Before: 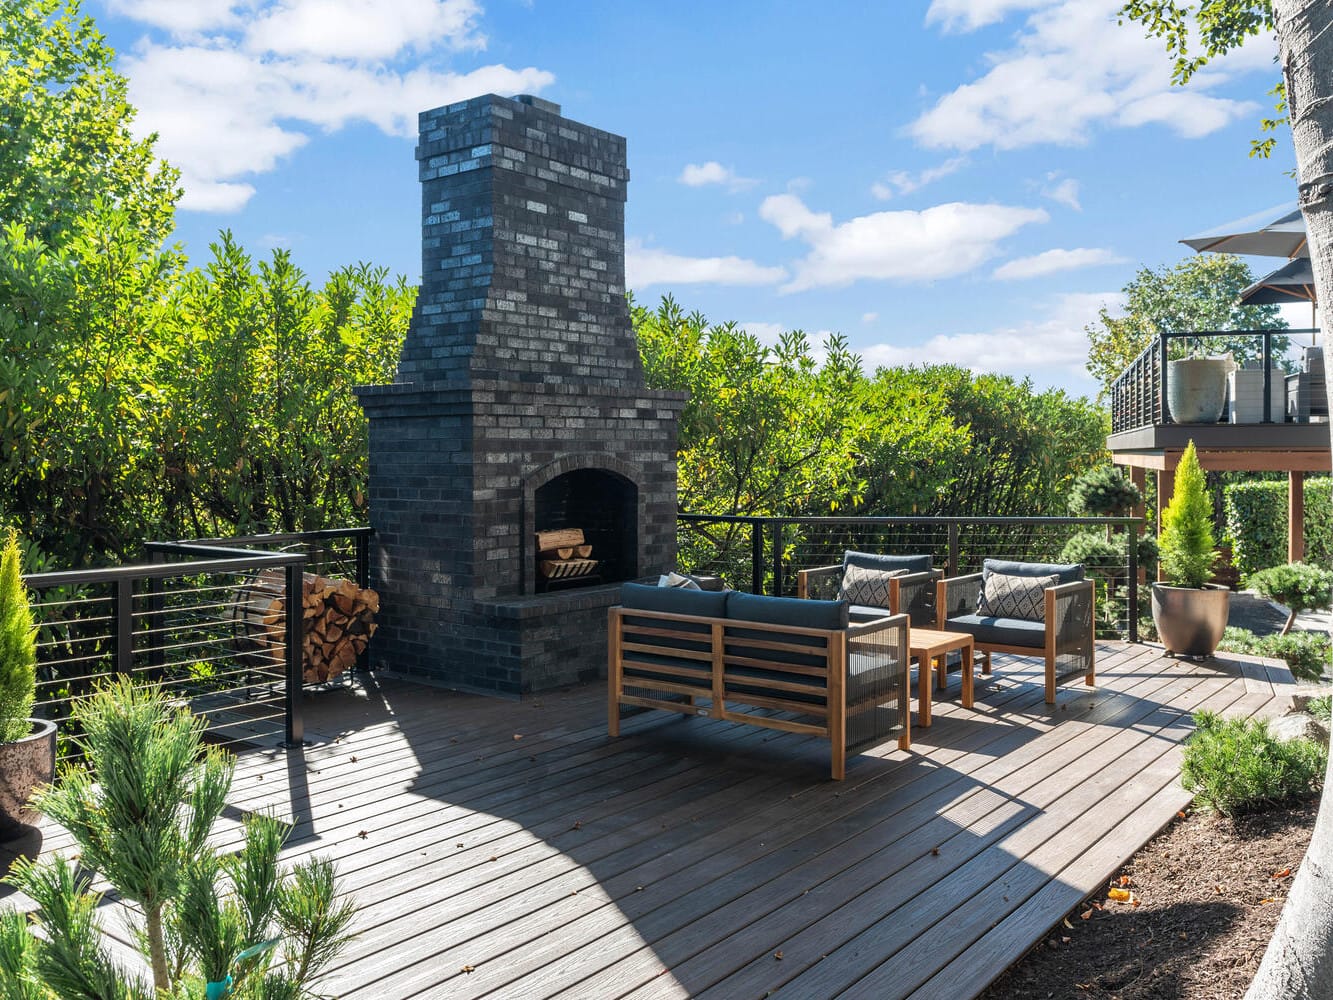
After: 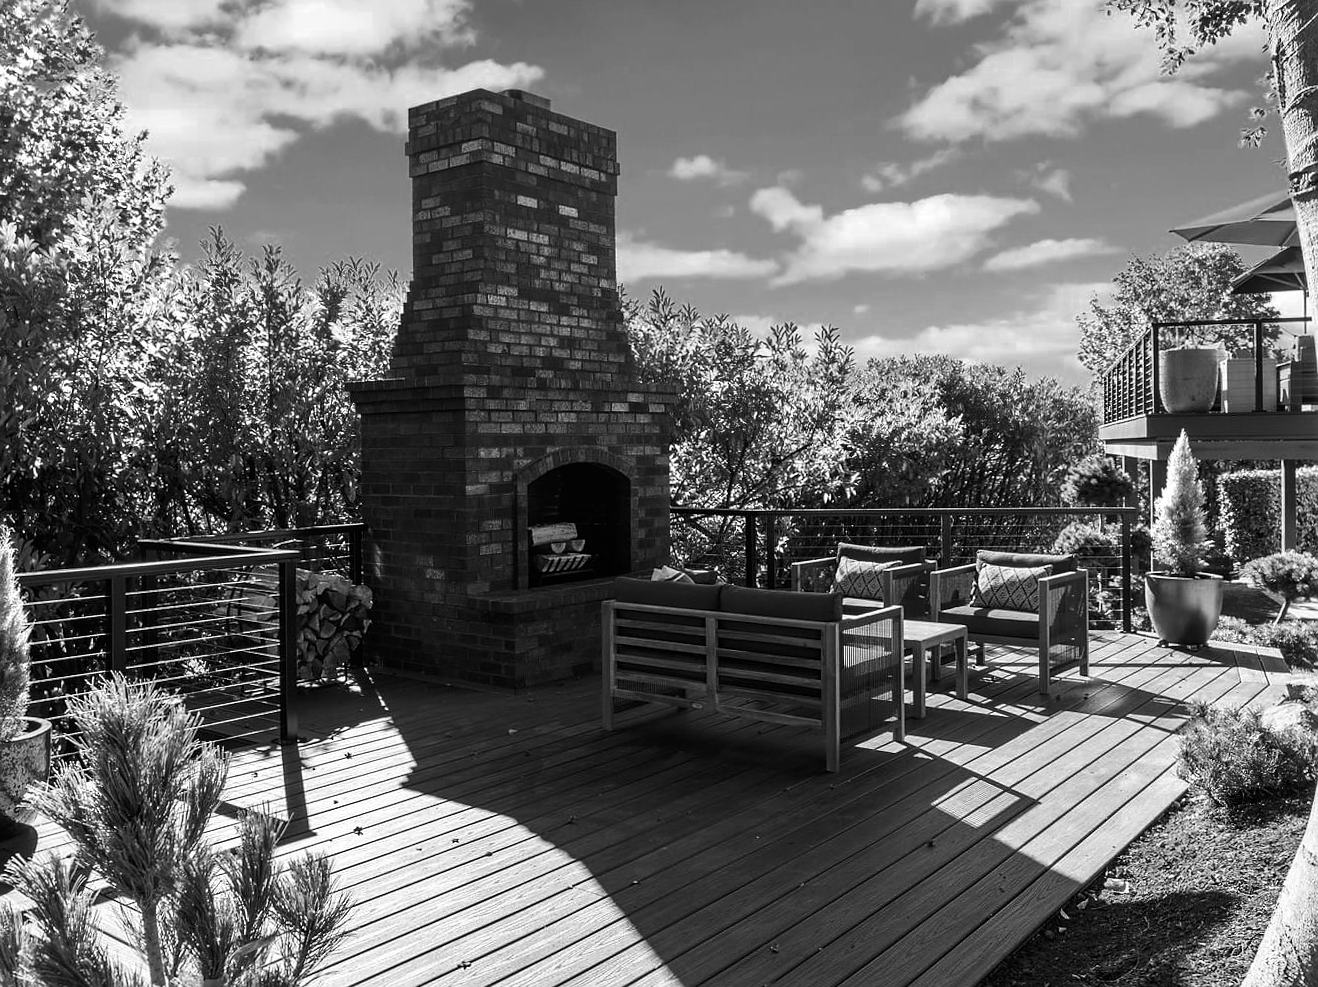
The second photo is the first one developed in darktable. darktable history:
contrast brightness saturation: contrast 0.12, brightness -0.12, saturation 0.2
color zones: curves: ch0 [(0.002, 0.593) (0.143, 0.417) (0.285, 0.541) (0.455, 0.289) (0.608, 0.327) (0.727, 0.283) (0.869, 0.571) (1, 0.603)]; ch1 [(0, 0) (0.143, 0) (0.286, 0) (0.429, 0) (0.571, 0) (0.714, 0) (0.857, 0)]
sharpen: radius 1, threshold 1
rotate and perspective: rotation -0.45°, automatic cropping original format, crop left 0.008, crop right 0.992, crop top 0.012, crop bottom 0.988
